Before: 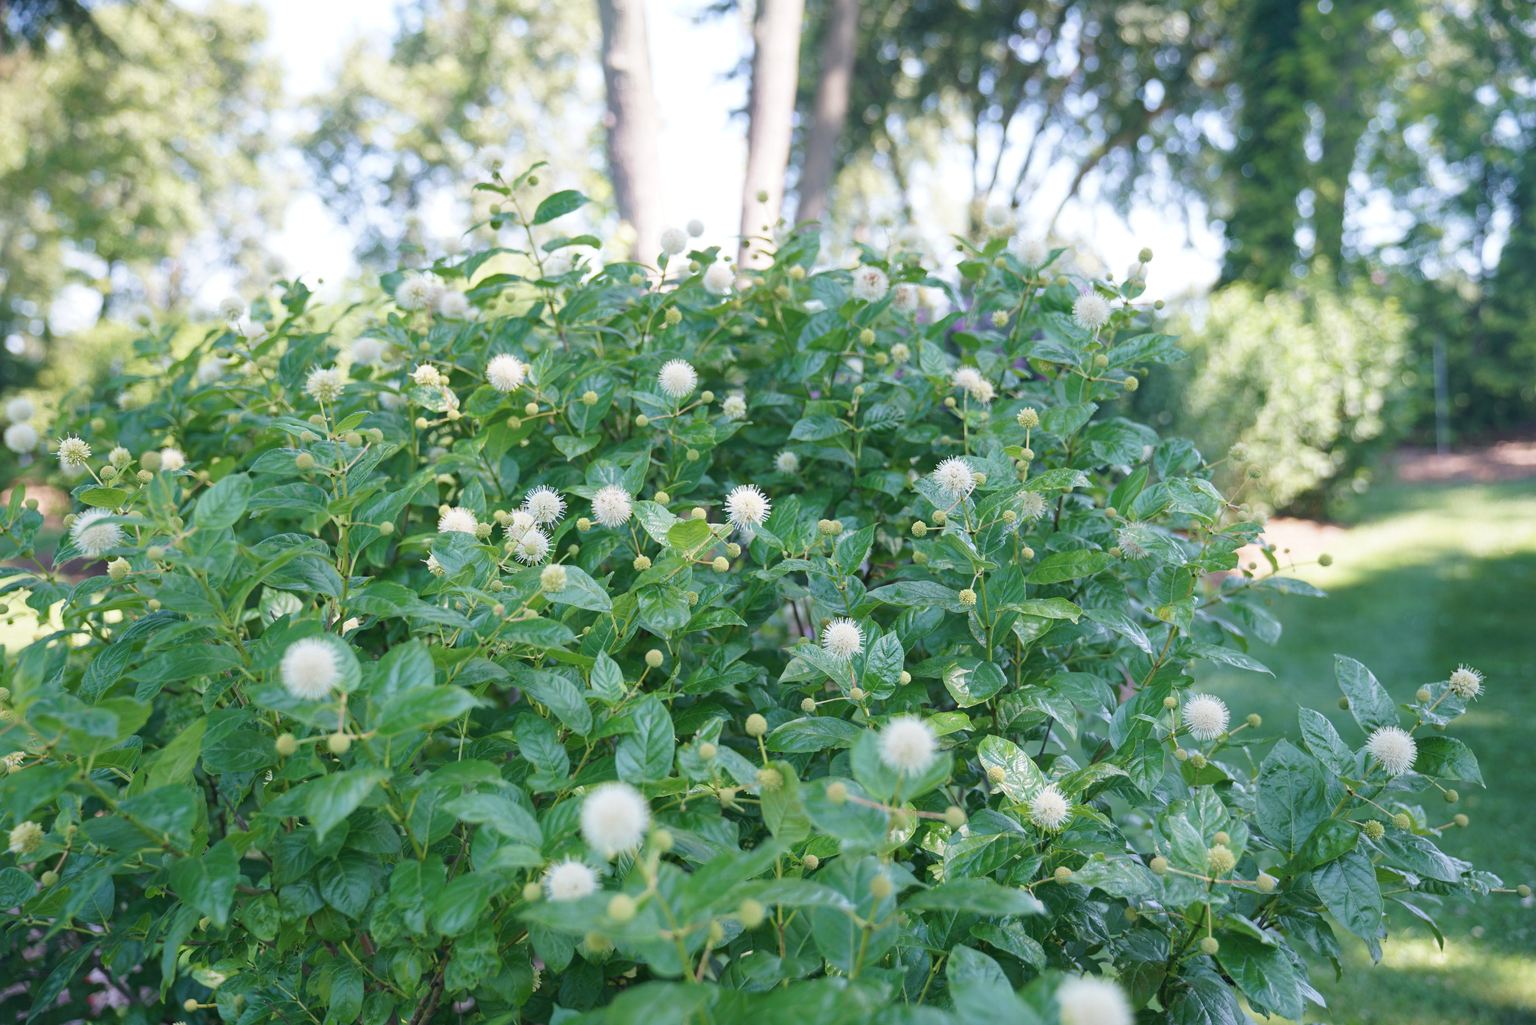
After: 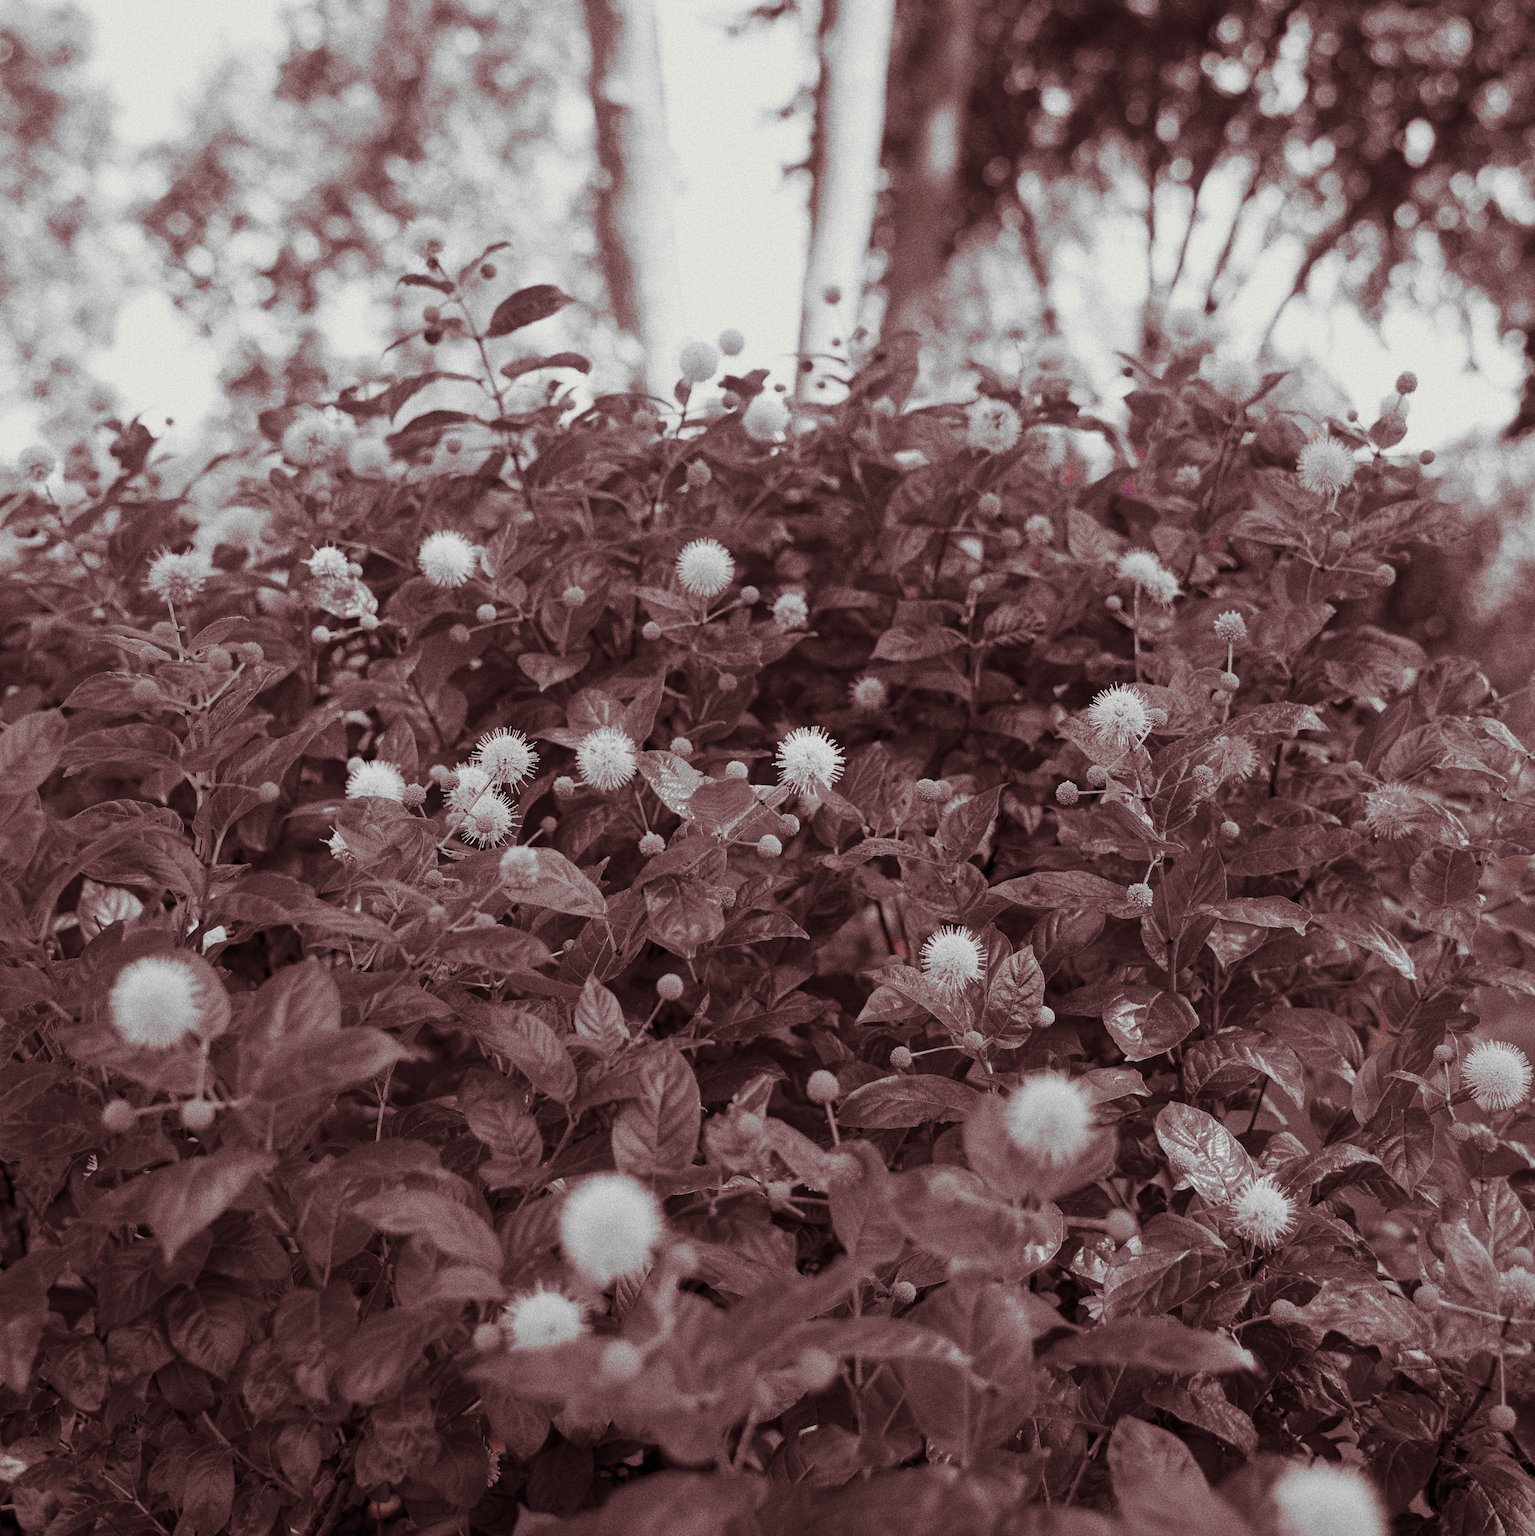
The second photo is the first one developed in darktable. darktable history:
contrast brightness saturation: brightness -0.2, saturation 0.08
white balance: red 1.08, blue 0.791
crop and rotate: left 13.537%, right 19.796%
split-toning: shadows › hue 360°
grain: coarseness 0.09 ISO, strength 40%
color zones: curves: ch0 [(0, 0.352) (0.143, 0.407) (0.286, 0.386) (0.429, 0.431) (0.571, 0.829) (0.714, 0.853) (0.857, 0.833) (1, 0.352)]; ch1 [(0, 0.604) (0.072, 0.726) (0.096, 0.608) (0.205, 0.007) (0.571, -0.006) (0.839, -0.013) (0.857, -0.012) (1, 0.604)]
color balance rgb: shadows lift › luminance -21.66%, shadows lift › chroma 8.98%, shadows lift › hue 283.37°, power › chroma 1.05%, power › hue 25.59°, highlights gain › luminance 6.08%, highlights gain › chroma 2.55%, highlights gain › hue 90°, global offset › luminance -0.87%, perceptual saturation grading › global saturation 25%, perceptual saturation grading › highlights -28.39%, perceptual saturation grading › shadows 33.98%
